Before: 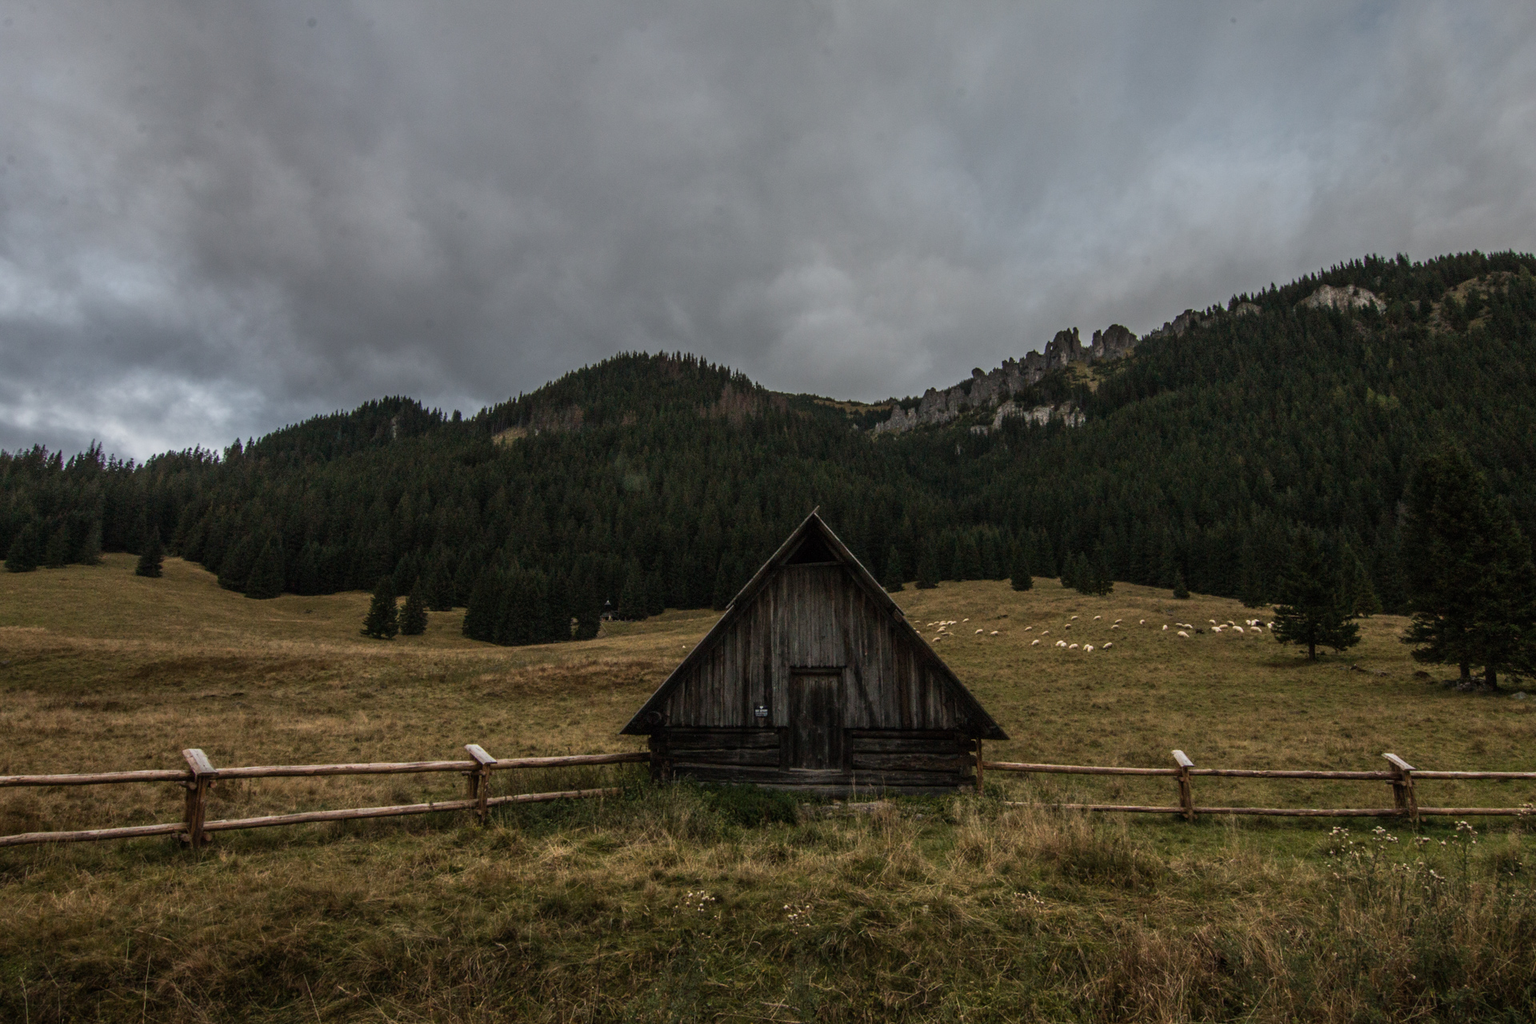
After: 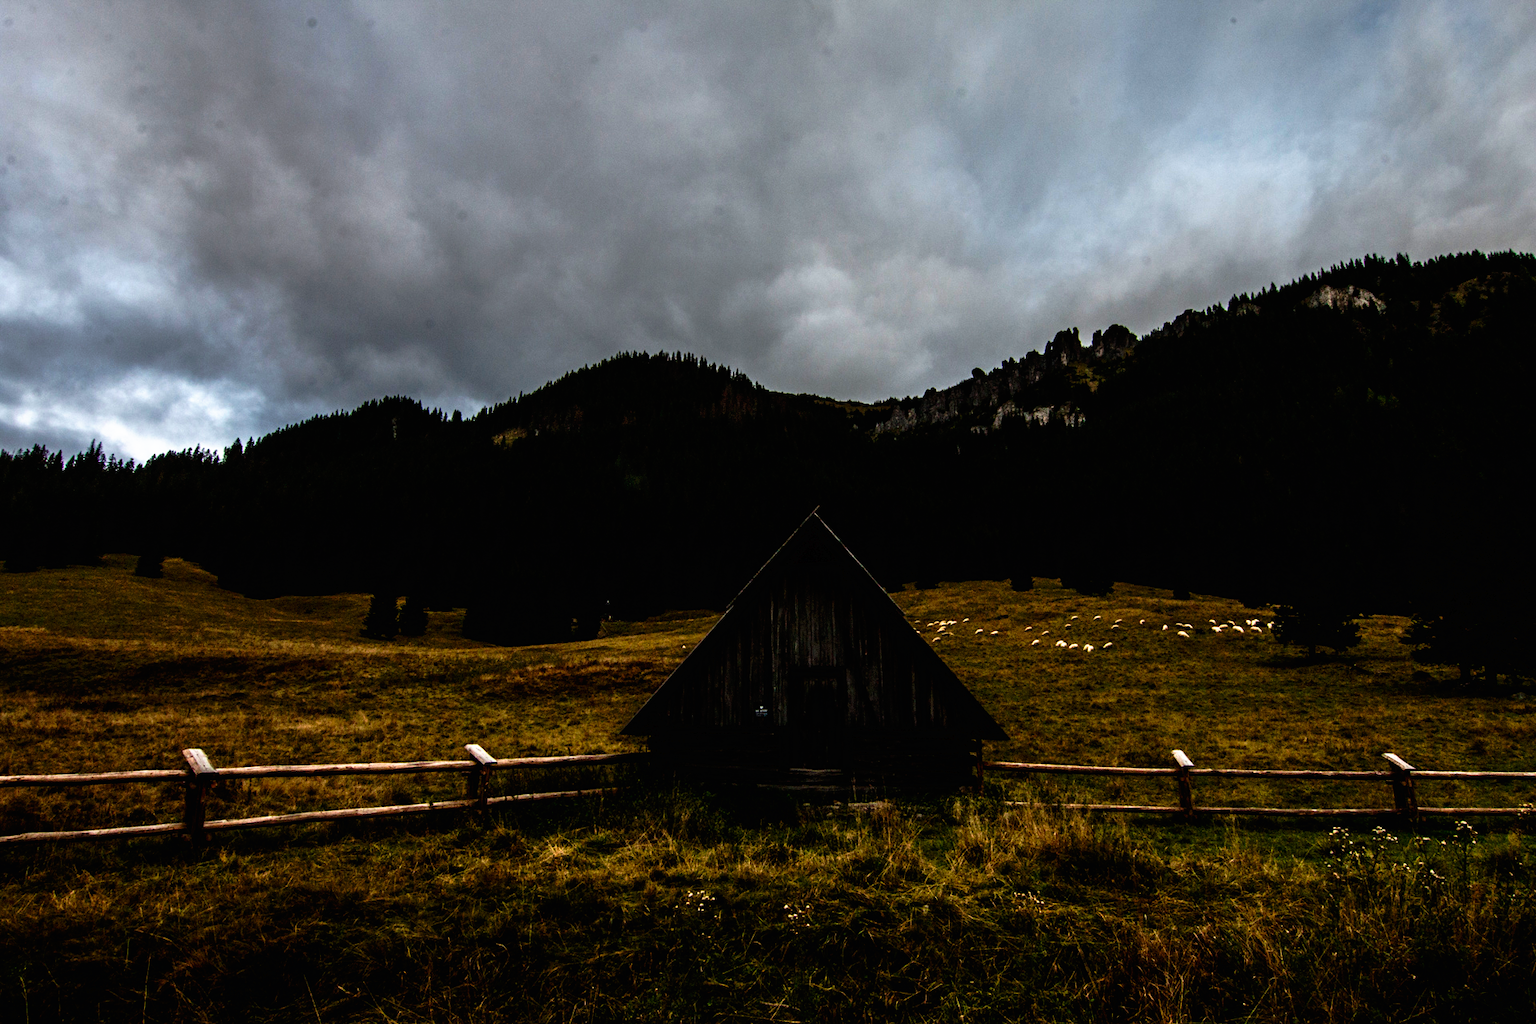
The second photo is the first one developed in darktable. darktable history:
tone curve: curves: ch0 [(0, 0) (0.003, 0.008) (0.011, 0.008) (0.025, 0.008) (0.044, 0.008) (0.069, 0.006) (0.1, 0.006) (0.136, 0.006) (0.177, 0.008) (0.224, 0.012) (0.277, 0.026) (0.335, 0.083) (0.399, 0.165) (0.468, 0.292) (0.543, 0.416) (0.623, 0.535) (0.709, 0.692) (0.801, 0.853) (0.898, 0.981) (1, 1)], preserve colors none
exposure: black level correction 0.001, exposure 0.5 EV, compensate exposure bias true, compensate highlight preservation false
